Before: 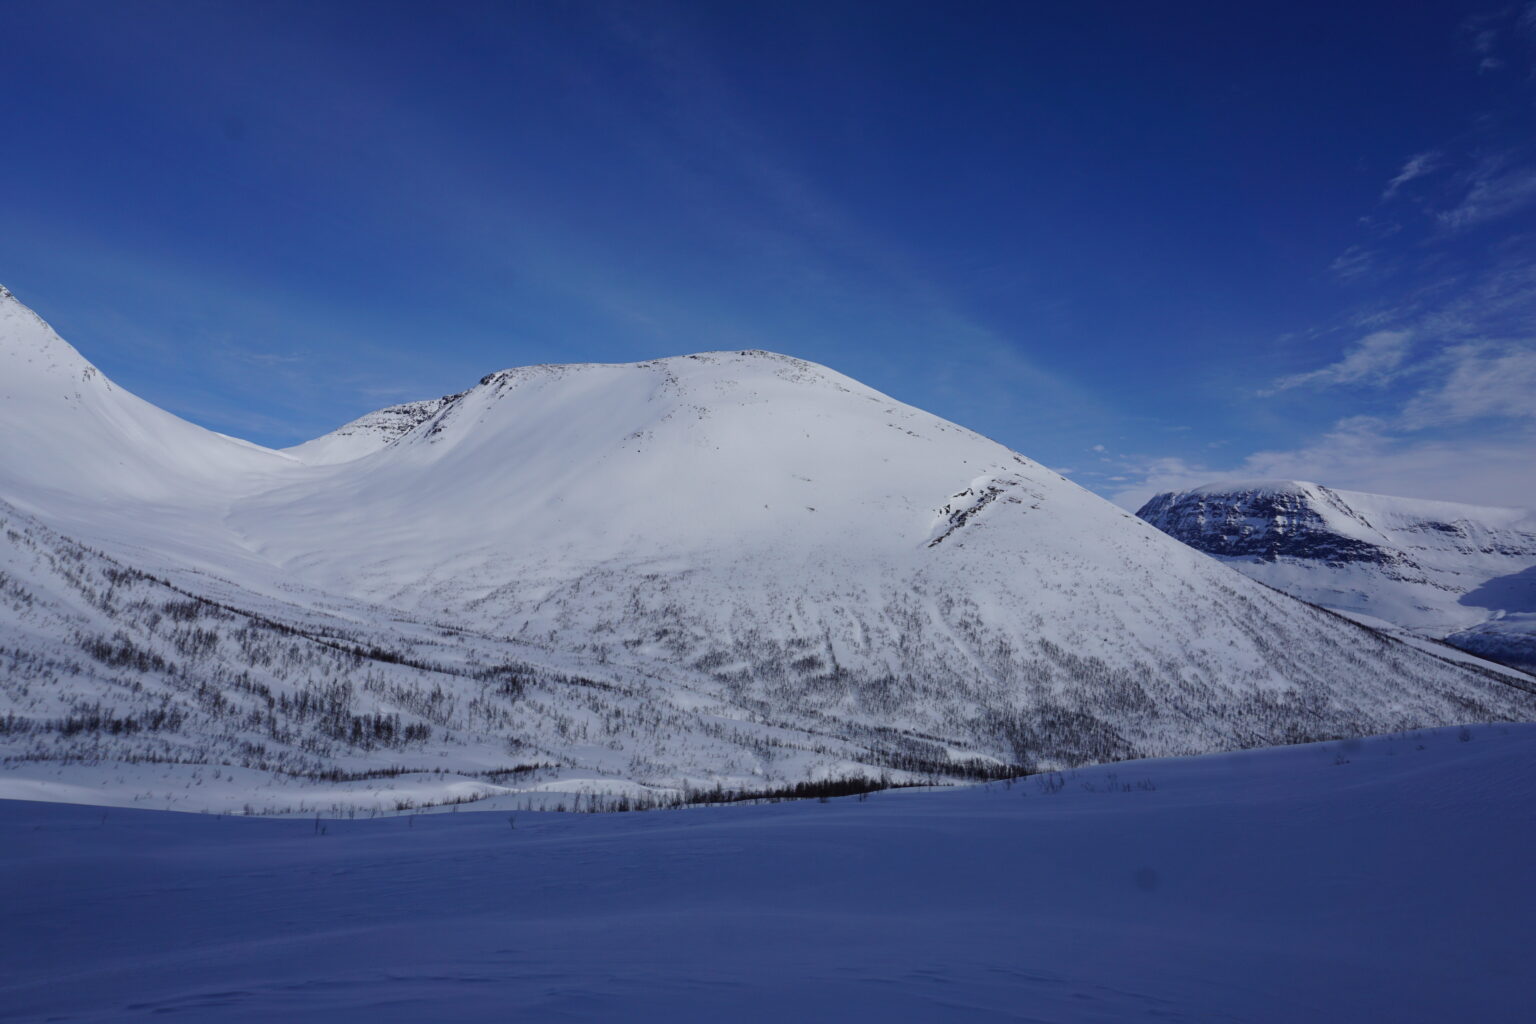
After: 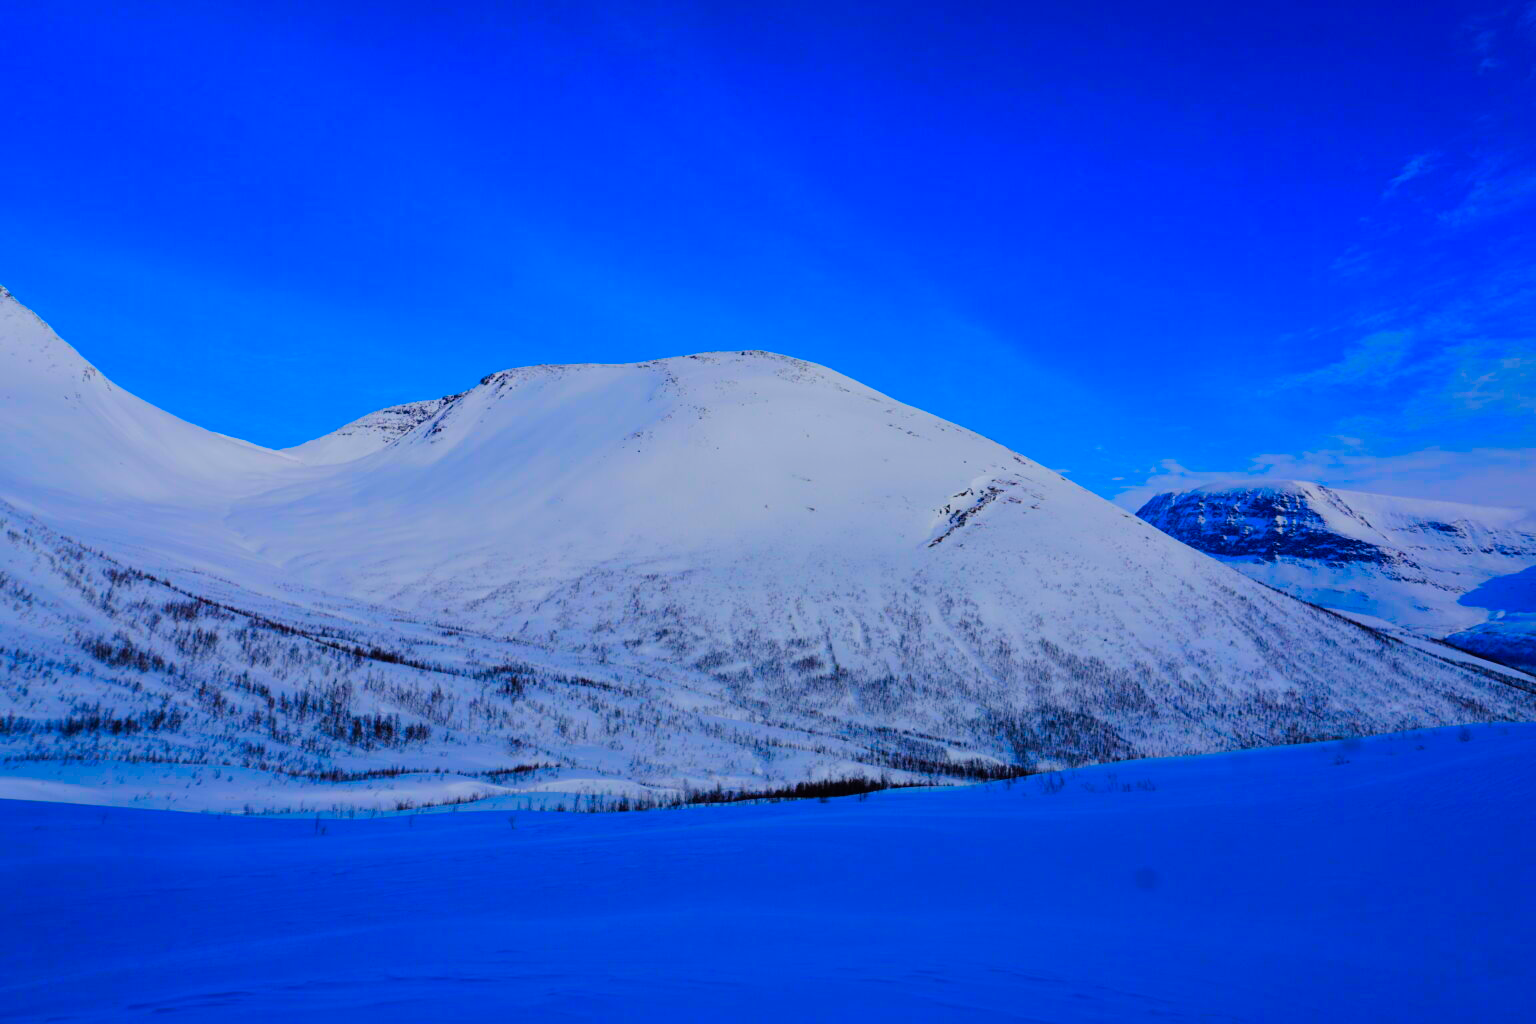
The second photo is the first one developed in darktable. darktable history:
filmic rgb: hardness 4.17
color correction: saturation 3
